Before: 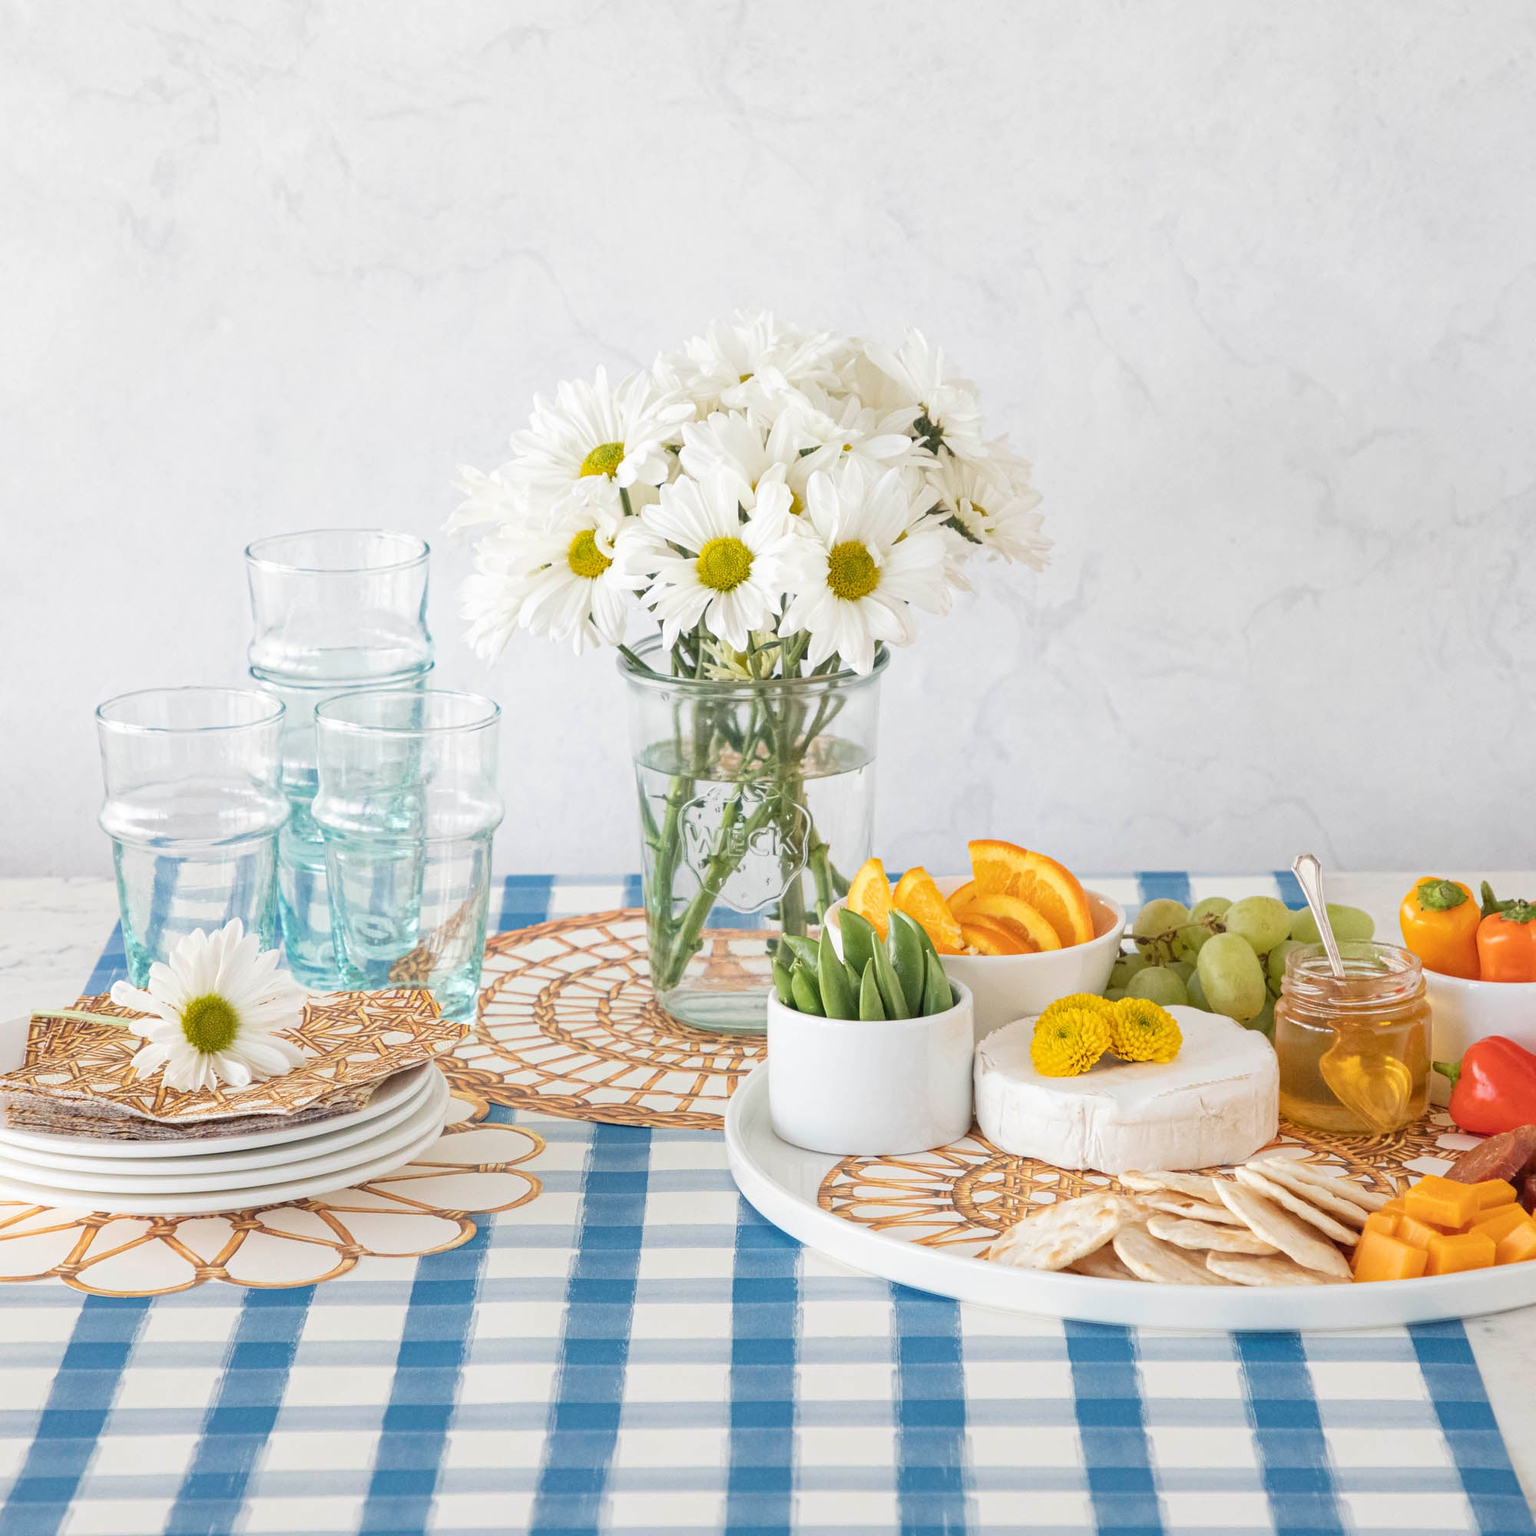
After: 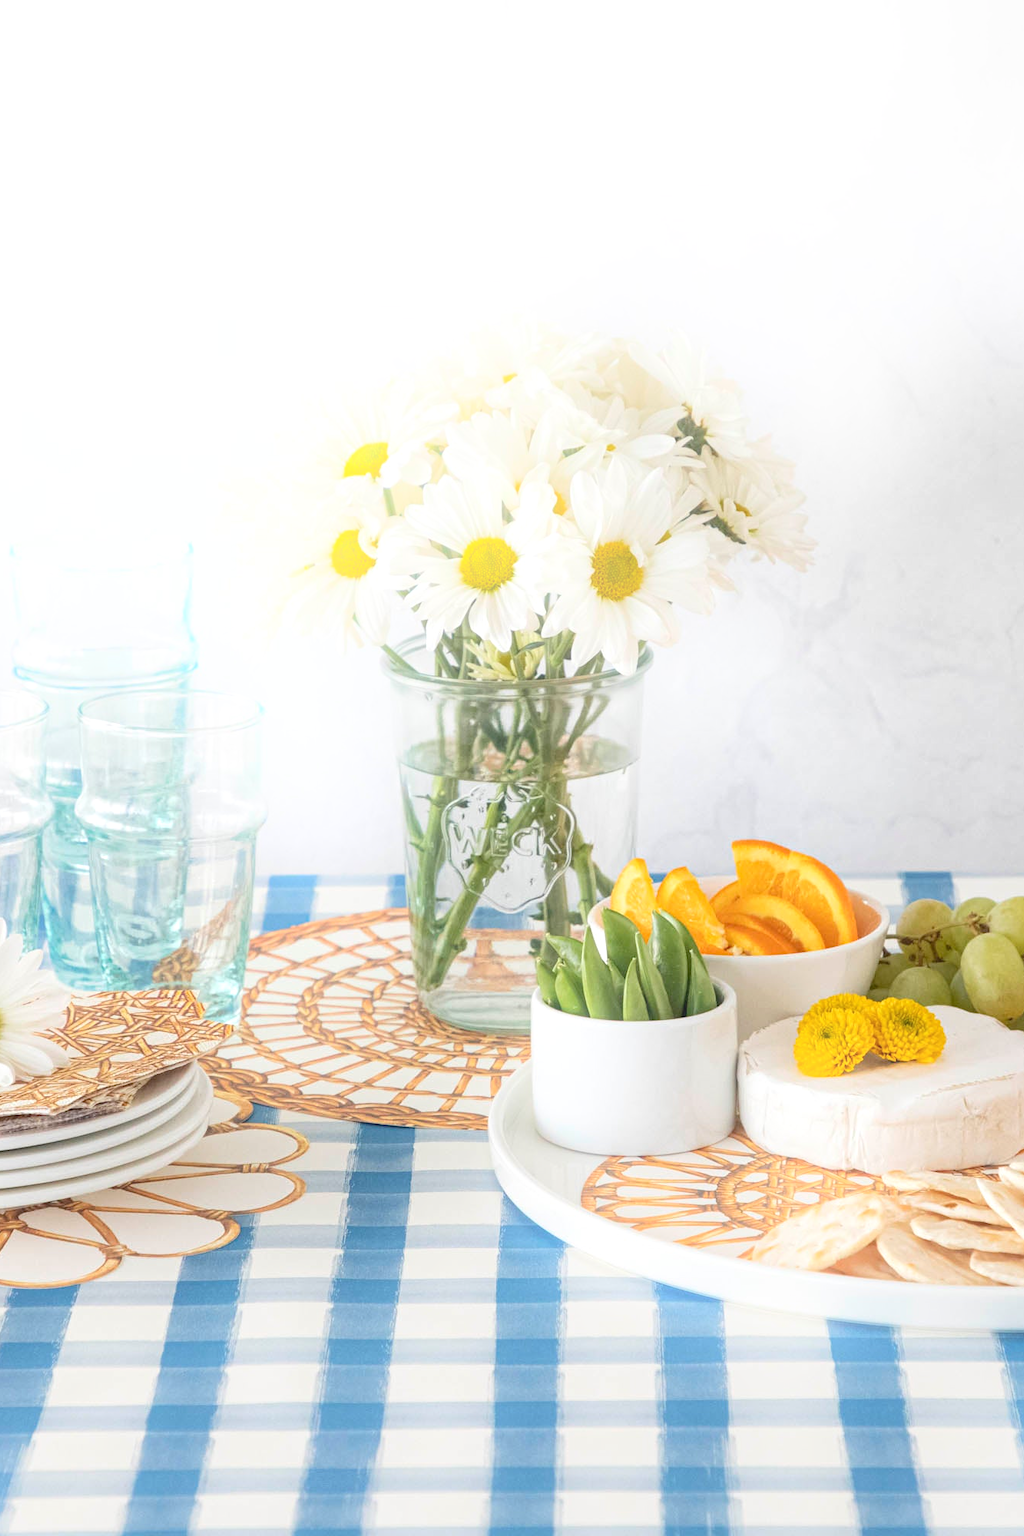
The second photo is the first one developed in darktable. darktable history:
exposure: black level correction 0.002, exposure 0.15 EV, compensate highlight preservation false
crop and rotate: left 15.446%, right 17.836%
bloom: size 15%, threshold 97%, strength 7%
